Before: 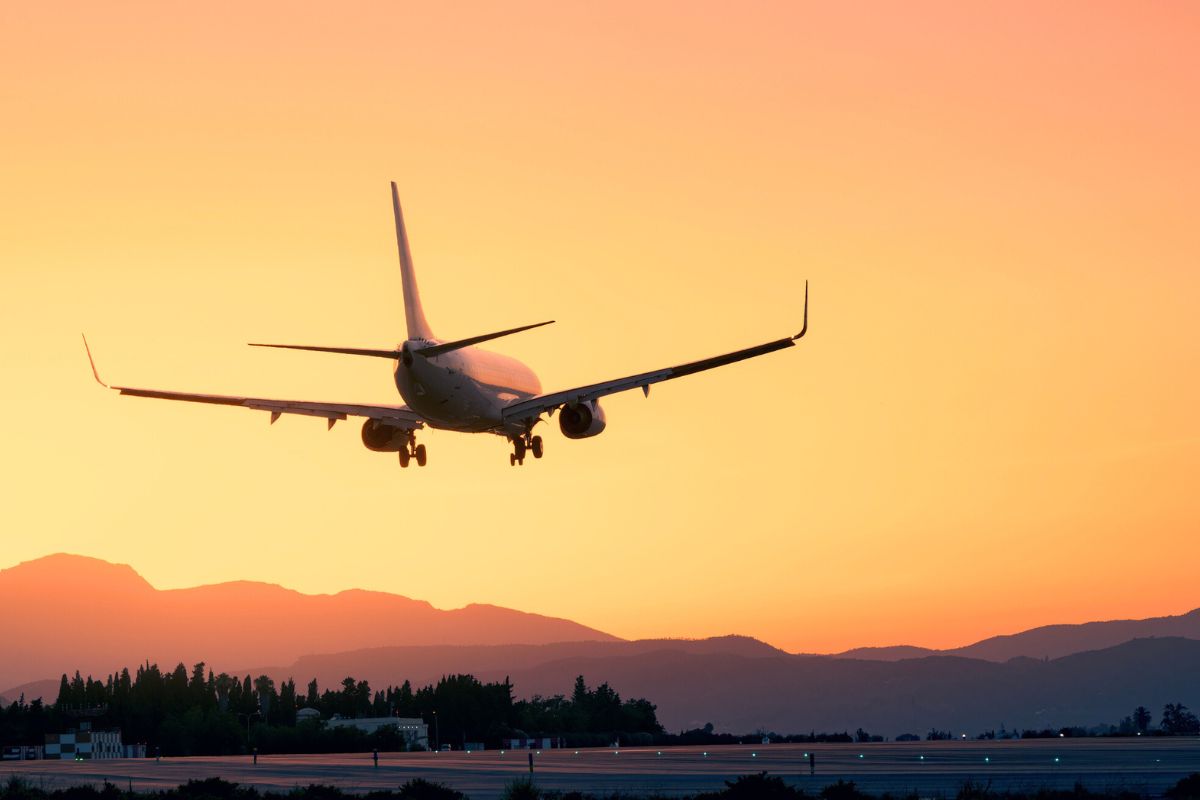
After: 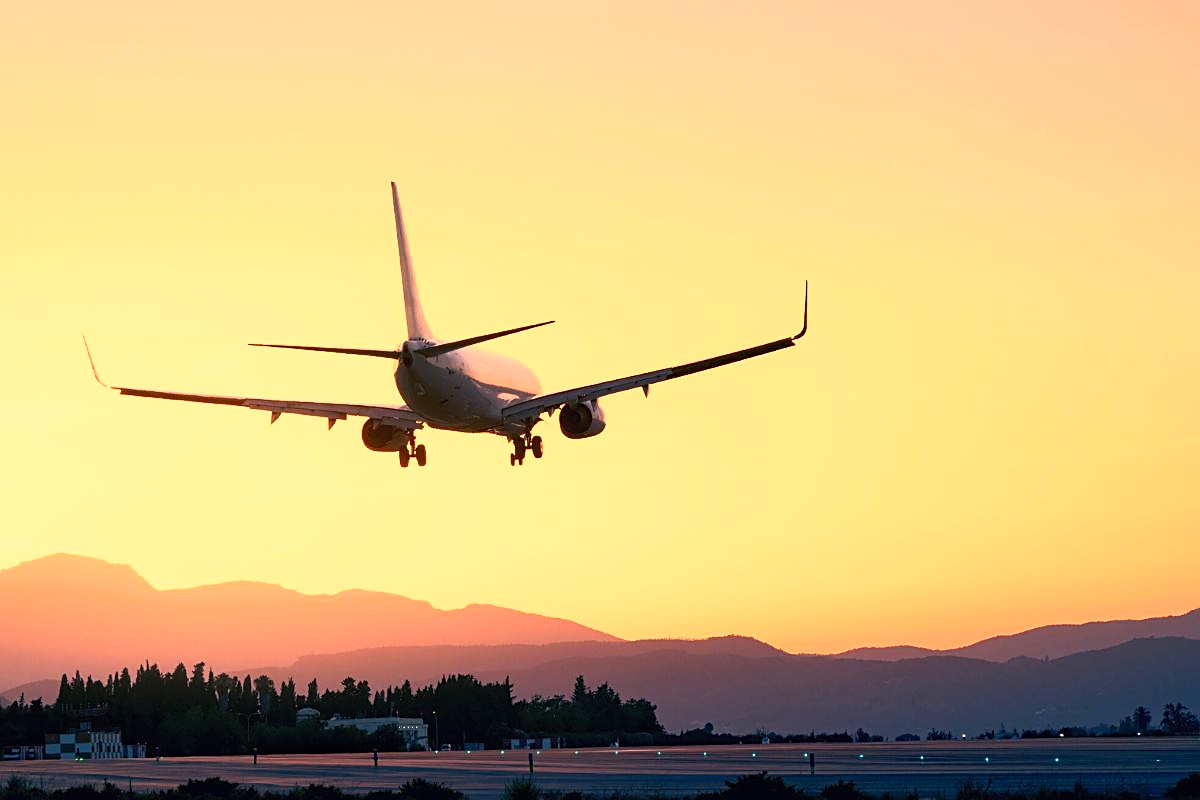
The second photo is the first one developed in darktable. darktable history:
shadows and highlights: shadows -1.74, highlights 40.69, highlights color adjustment 52.77%
sharpen: on, module defaults
contrast brightness saturation: contrast 0.202, brightness 0.161, saturation 0.222
